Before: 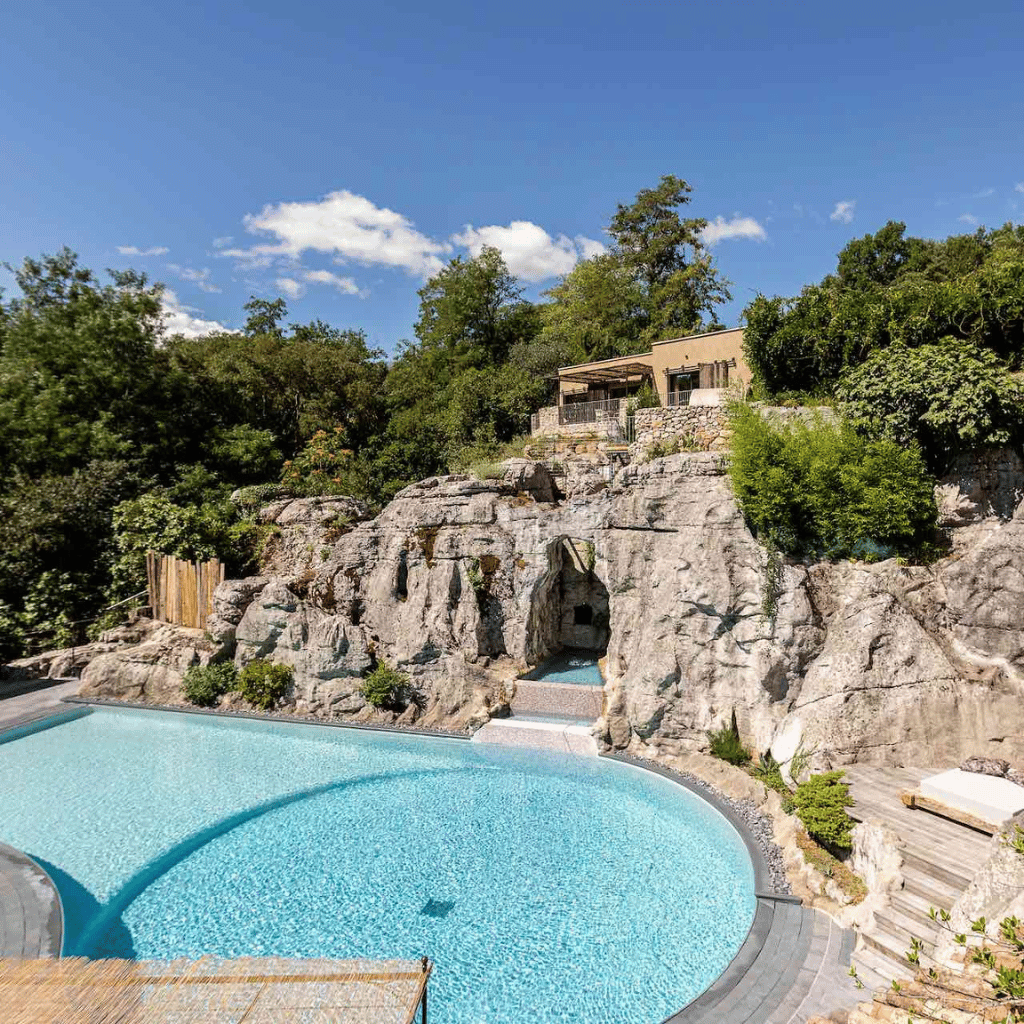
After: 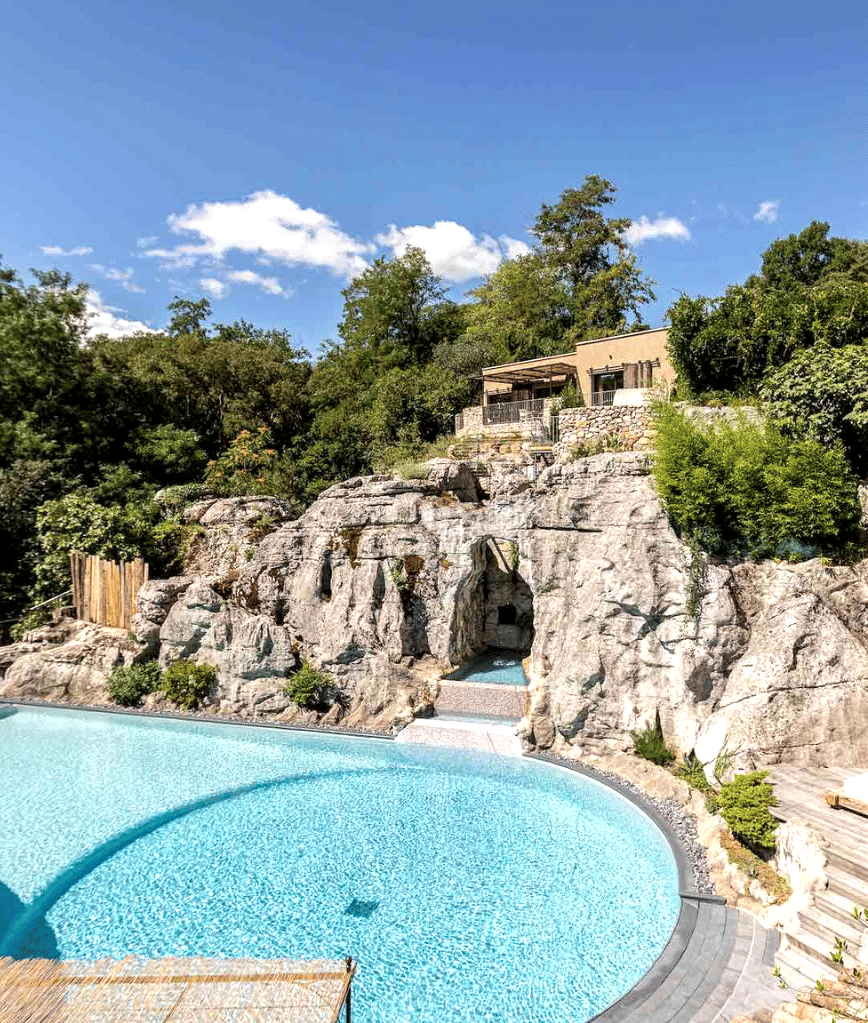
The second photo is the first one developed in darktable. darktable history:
crop: left 7.426%, right 7.799%
local contrast: highlights 105%, shadows 97%, detail 131%, midtone range 0.2
exposure: exposure 0.342 EV, compensate highlight preservation false
